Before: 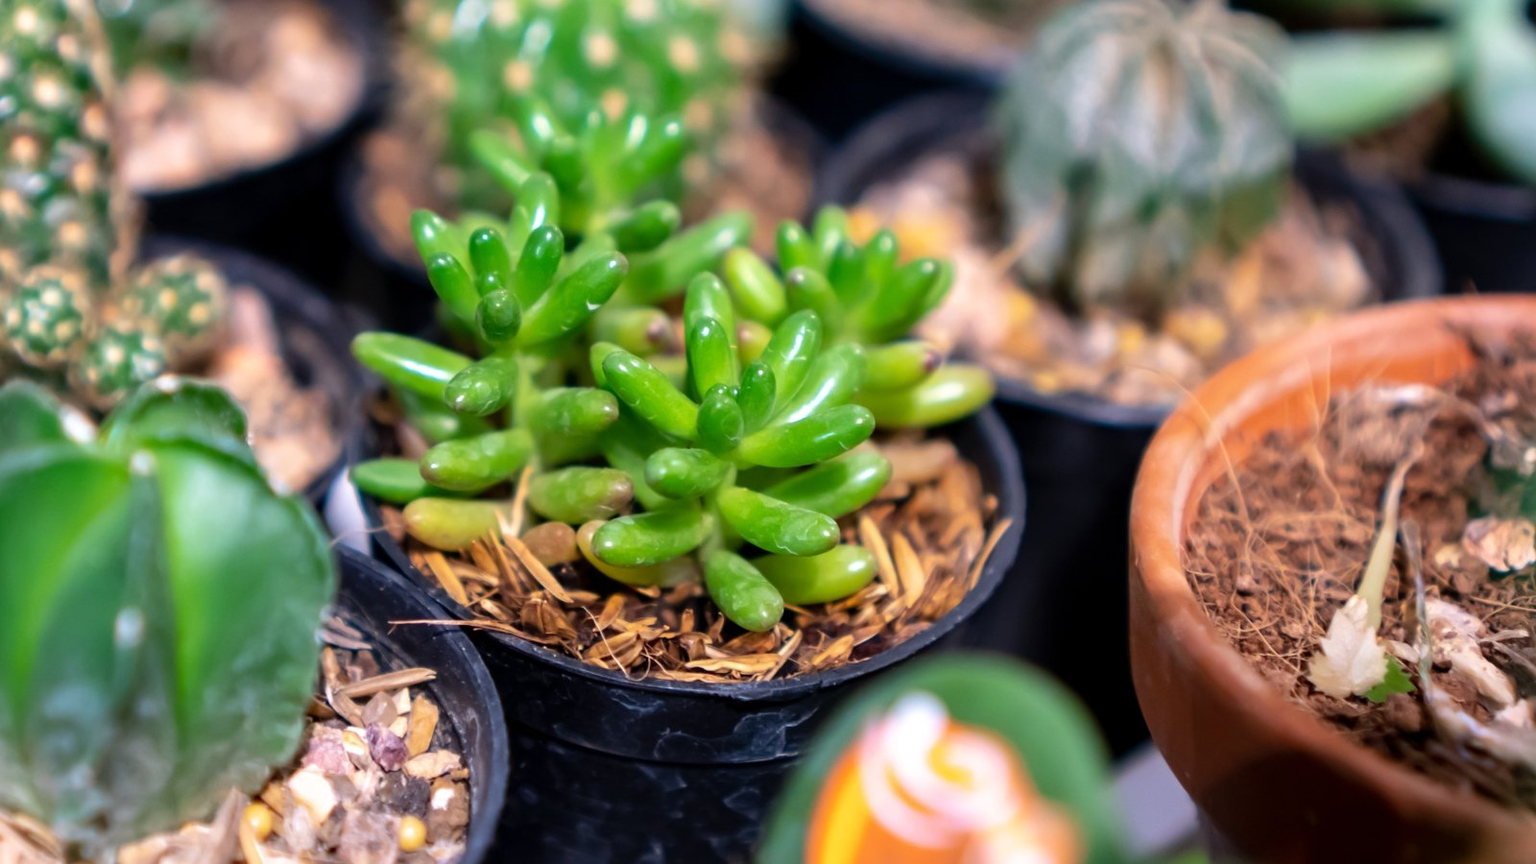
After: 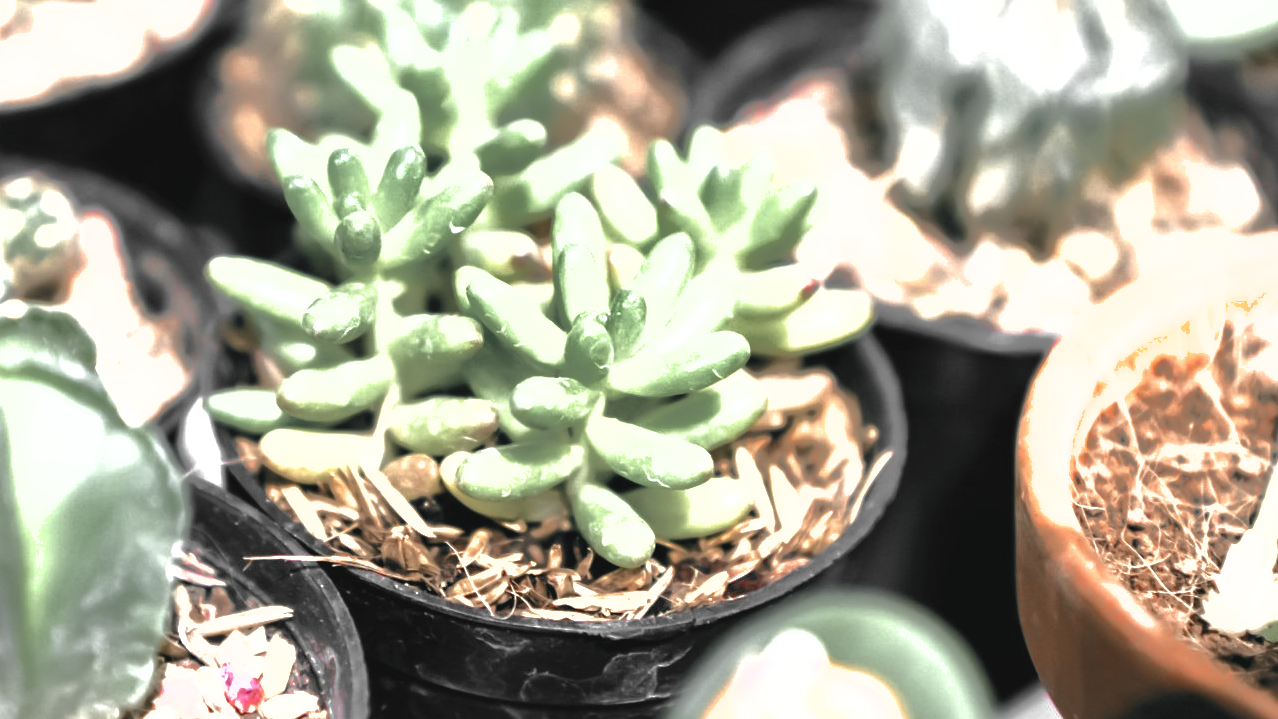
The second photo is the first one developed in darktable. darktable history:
crop and rotate: left 10.071%, top 10.071%, right 10.02%, bottom 10.02%
exposure: black level correction 0, exposure 1.379 EV, compensate exposure bias true, compensate highlight preservation false
contrast brightness saturation: saturation -0.05
color zones: curves: ch1 [(0, 0.831) (0.08, 0.771) (0.157, 0.268) (0.241, 0.207) (0.562, -0.005) (0.714, -0.013) (0.876, 0.01) (1, 0.831)]
color balance rgb: shadows lift › luminance -20%, power › hue 72.24°, highlights gain › luminance 15%, global offset › hue 171.6°, perceptual saturation grading › highlights -15%, perceptual saturation grading › shadows 25%, global vibrance 30%, contrast 10%
shadows and highlights: shadows 40, highlights -60
color balance: lift [1.005, 0.99, 1.007, 1.01], gamma [1, 1.034, 1.032, 0.966], gain [0.873, 1.055, 1.067, 0.933]
